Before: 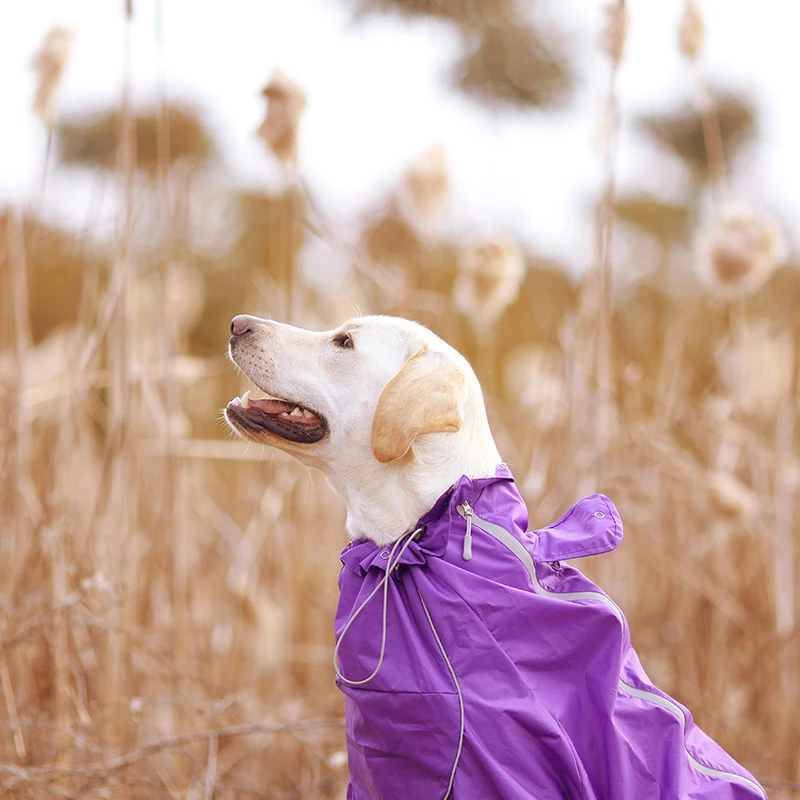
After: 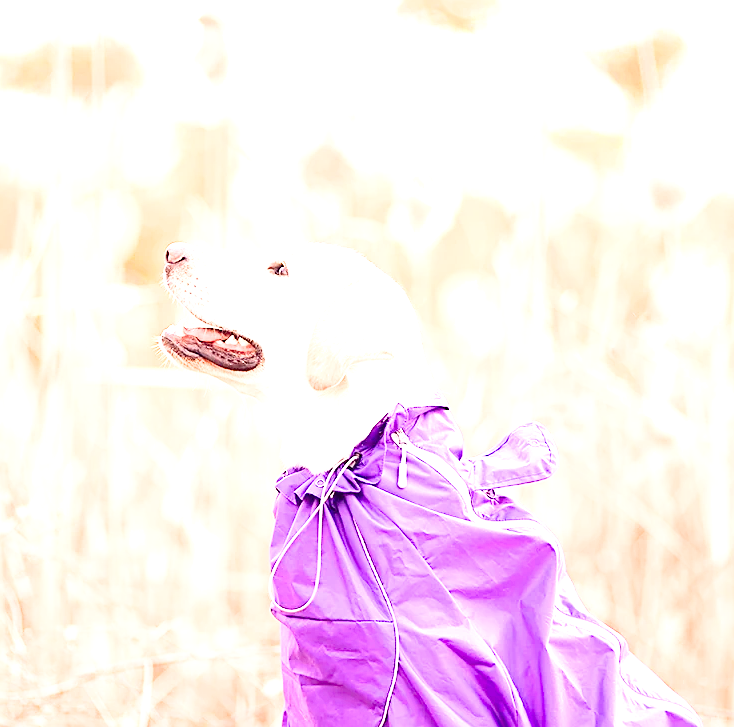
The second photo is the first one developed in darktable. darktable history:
exposure: exposure 3.027 EV, compensate highlight preservation false
sharpen: on, module defaults
contrast brightness saturation: contrast 0.236, brightness -0.234, saturation 0.146
levels: black 3.78%, levels [0, 0.476, 0.951]
crop and rotate: left 8.134%, top 9.045%
tone equalizer: on, module defaults
filmic rgb: black relative exposure -7.65 EV, white relative exposure 4.56 EV, threshold 5.96 EV, hardness 3.61, enable highlight reconstruction true
tone curve: curves: ch0 [(0, 0) (0.003, 0.003) (0.011, 0.011) (0.025, 0.024) (0.044, 0.043) (0.069, 0.068) (0.1, 0.098) (0.136, 0.133) (0.177, 0.174) (0.224, 0.22) (0.277, 0.272) (0.335, 0.329) (0.399, 0.391) (0.468, 0.459) (0.543, 0.545) (0.623, 0.625) (0.709, 0.711) (0.801, 0.802) (0.898, 0.898) (1, 1)], color space Lab, independent channels, preserve colors none
